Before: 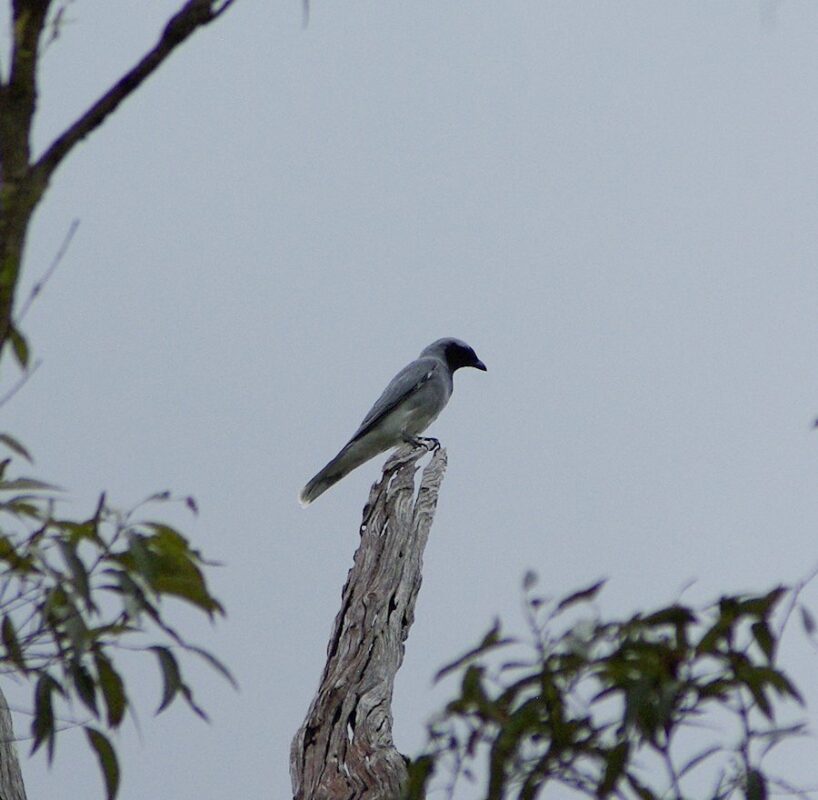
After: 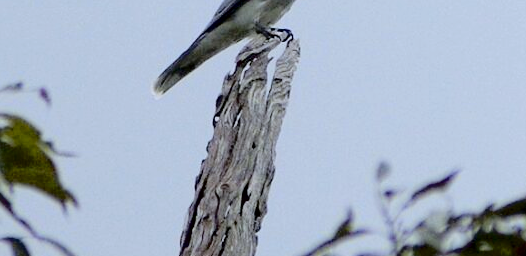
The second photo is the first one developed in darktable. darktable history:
contrast brightness saturation: saturation -0.05
crop: left 18.091%, top 51.13%, right 17.525%, bottom 16.85%
exposure: black level correction 0.007, exposure 0.093 EV, compensate highlight preservation false
tone curve: curves: ch0 [(0, 0) (0.058, 0.039) (0.168, 0.123) (0.282, 0.327) (0.45, 0.534) (0.676, 0.751) (0.89, 0.919) (1, 1)]; ch1 [(0, 0) (0.094, 0.081) (0.285, 0.299) (0.385, 0.403) (0.447, 0.455) (0.495, 0.496) (0.544, 0.552) (0.589, 0.612) (0.722, 0.728) (1, 1)]; ch2 [(0, 0) (0.257, 0.217) (0.43, 0.421) (0.498, 0.507) (0.531, 0.544) (0.56, 0.579) (0.625, 0.66) (1, 1)], color space Lab, independent channels, preserve colors none
white balance: red 0.967, blue 1.049
